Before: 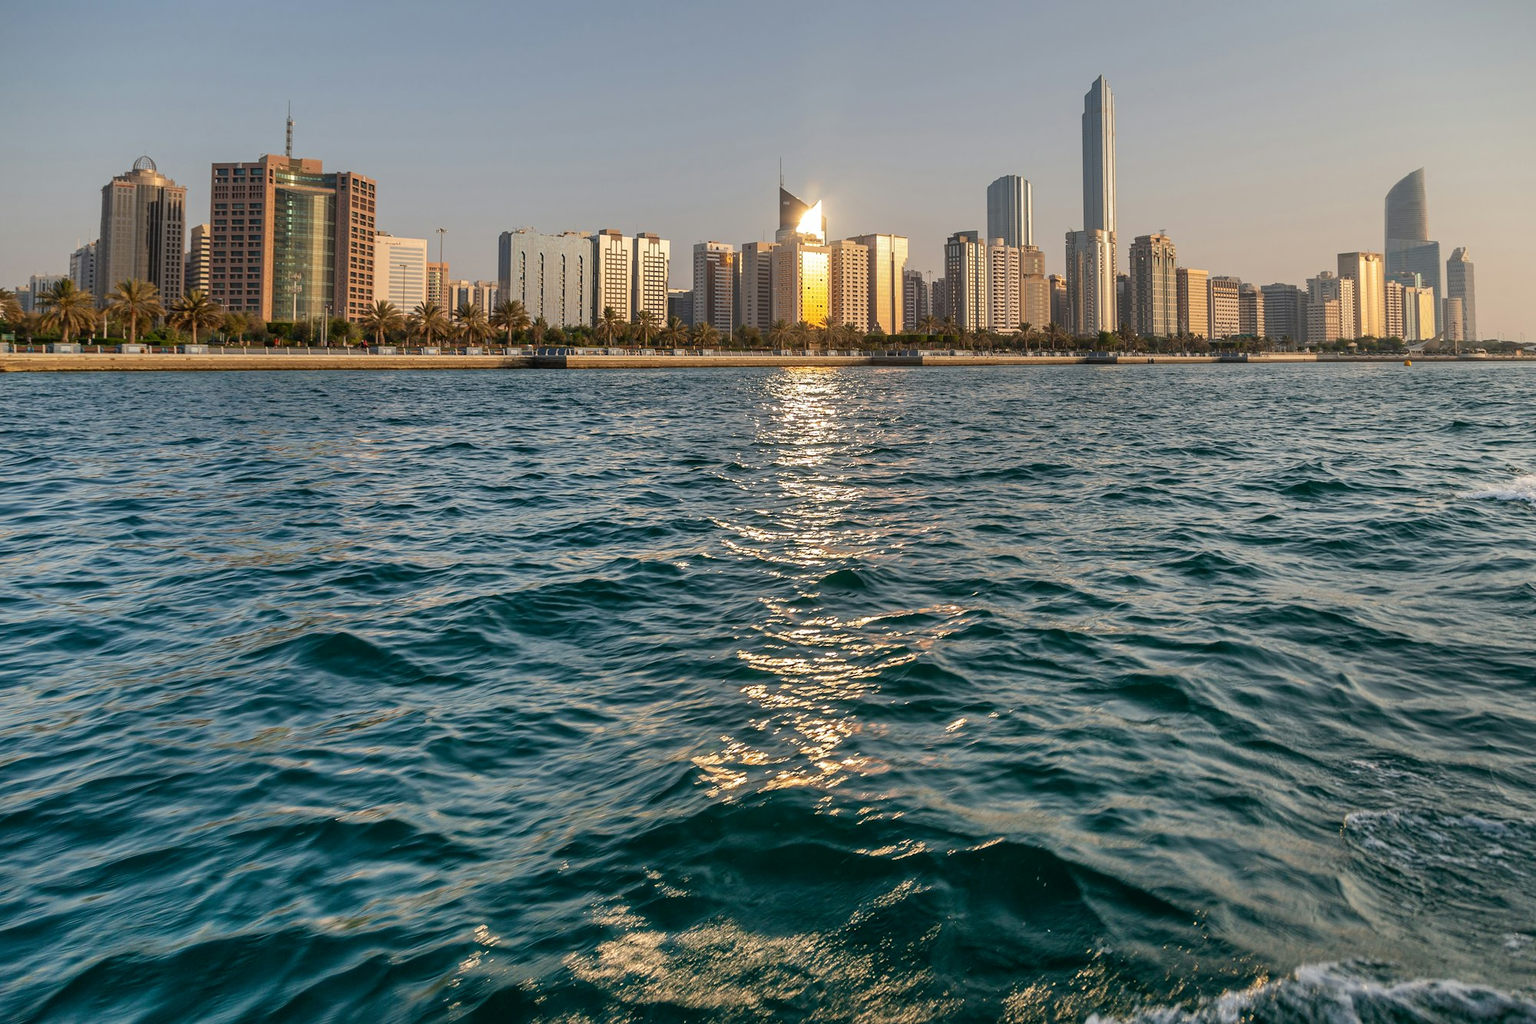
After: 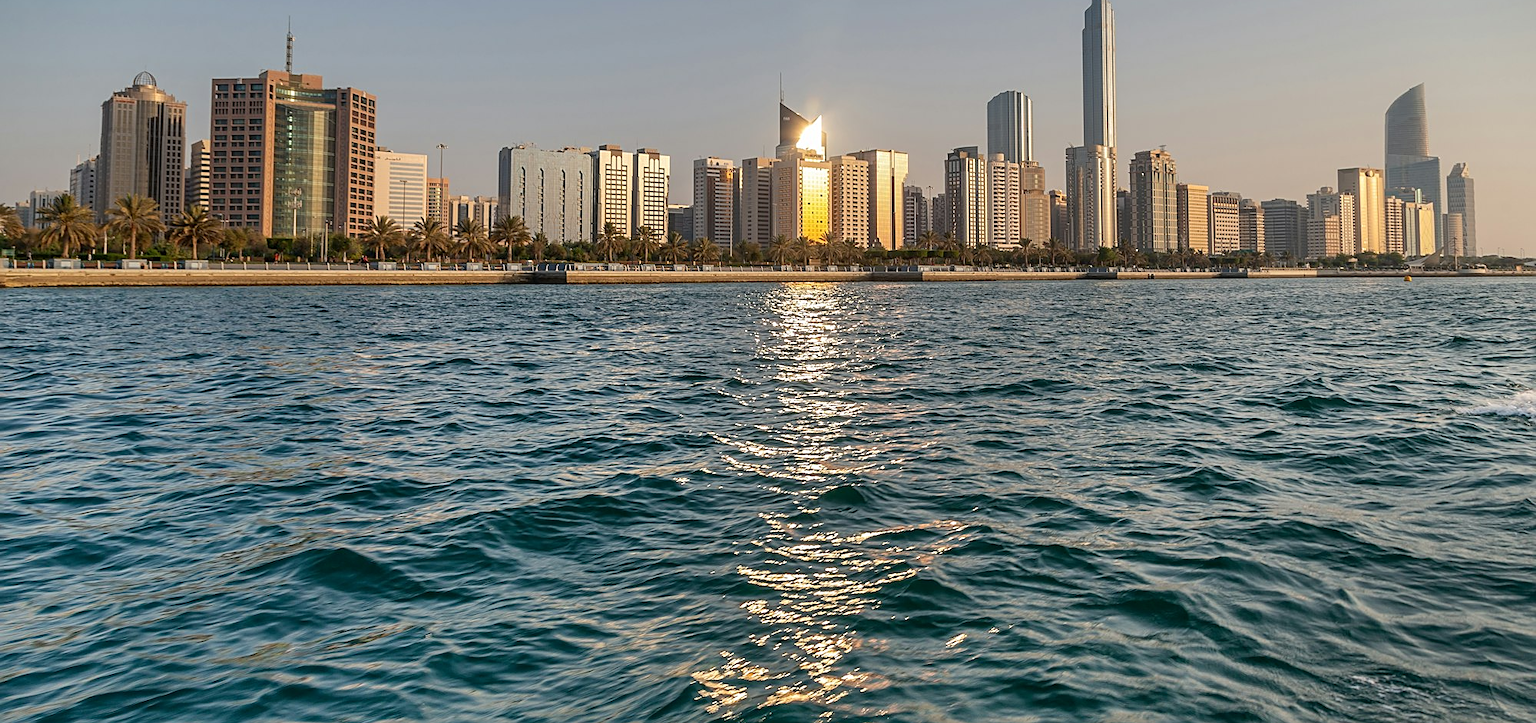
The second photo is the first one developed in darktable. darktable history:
sharpen: on, module defaults
crop and rotate: top 8.293%, bottom 20.996%
